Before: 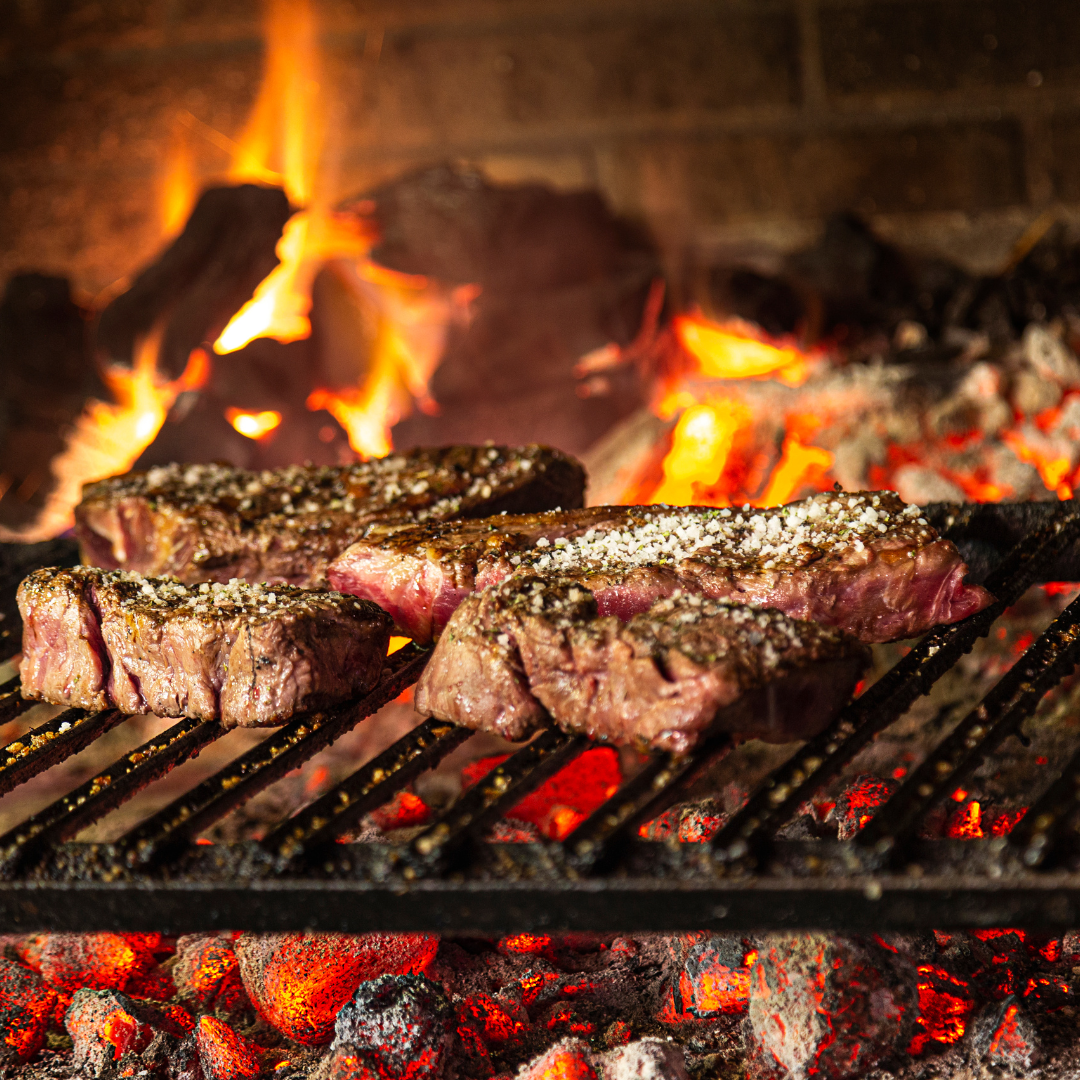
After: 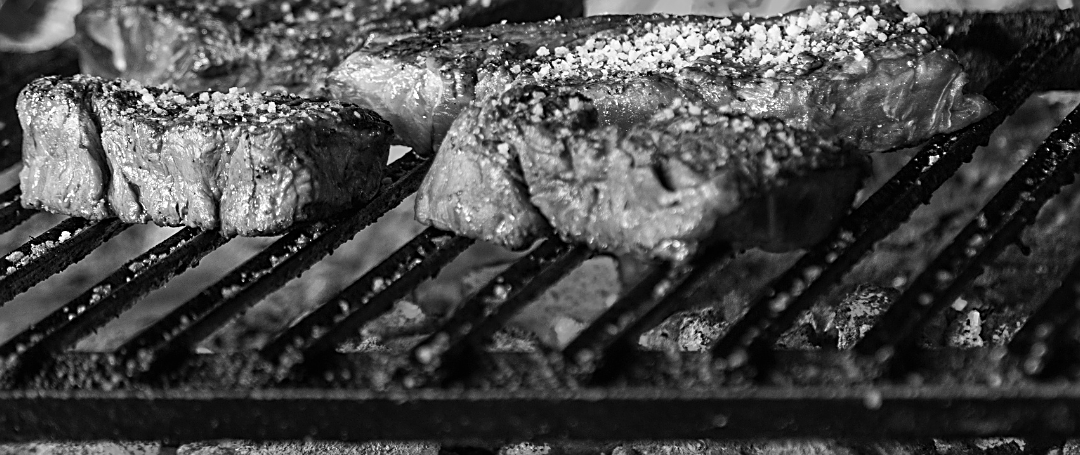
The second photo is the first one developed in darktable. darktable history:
crop: top 45.526%, bottom 12.253%
color zones: curves: ch0 [(0, 0.613) (0.01, 0.613) (0.245, 0.448) (0.498, 0.529) (0.642, 0.665) (0.879, 0.777) (0.99, 0.613)]; ch1 [(0, 0) (0.143, 0) (0.286, 0) (0.429, 0) (0.571, 0) (0.714, 0) (0.857, 0)]
sharpen: amount 0.496
